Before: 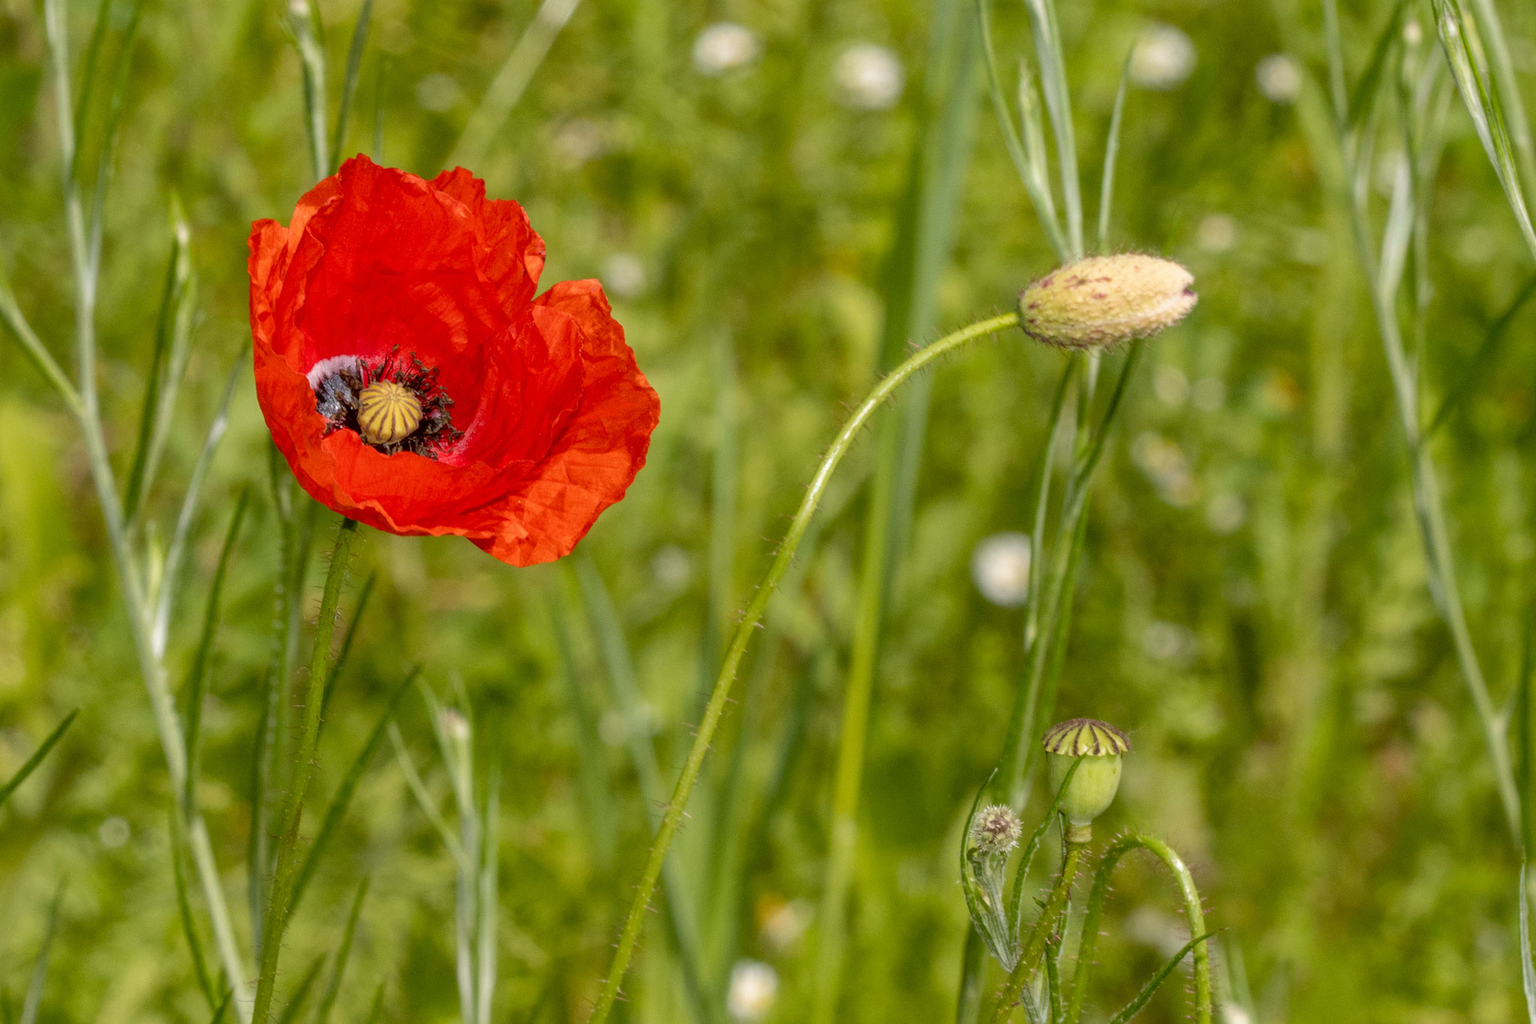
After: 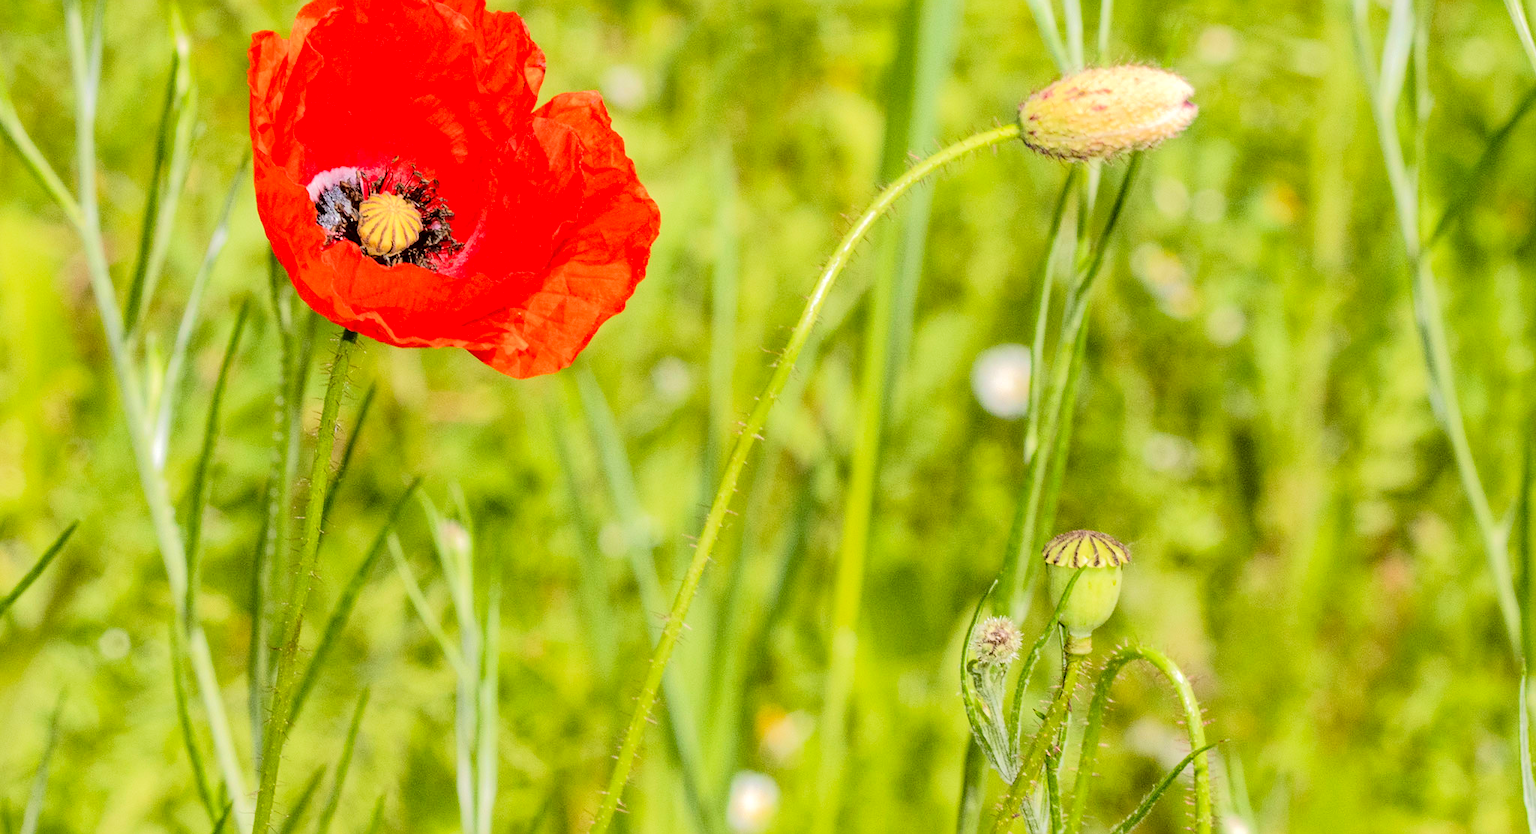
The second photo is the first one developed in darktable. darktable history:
sharpen: radius 1.264, amount 0.306, threshold 0.172
crop and rotate: top 18.439%
tone equalizer: -7 EV 0.157 EV, -6 EV 0.631 EV, -5 EV 1.15 EV, -4 EV 1.34 EV, -3 EV 1.18 EV, -2 EV 0.6 EV, -1 EV 0.156 EV, edges refinement/feathering 500, mask exposure compensation -1.57 EV, preserve details no
haze removal: compatibility mode true, adaptive false
